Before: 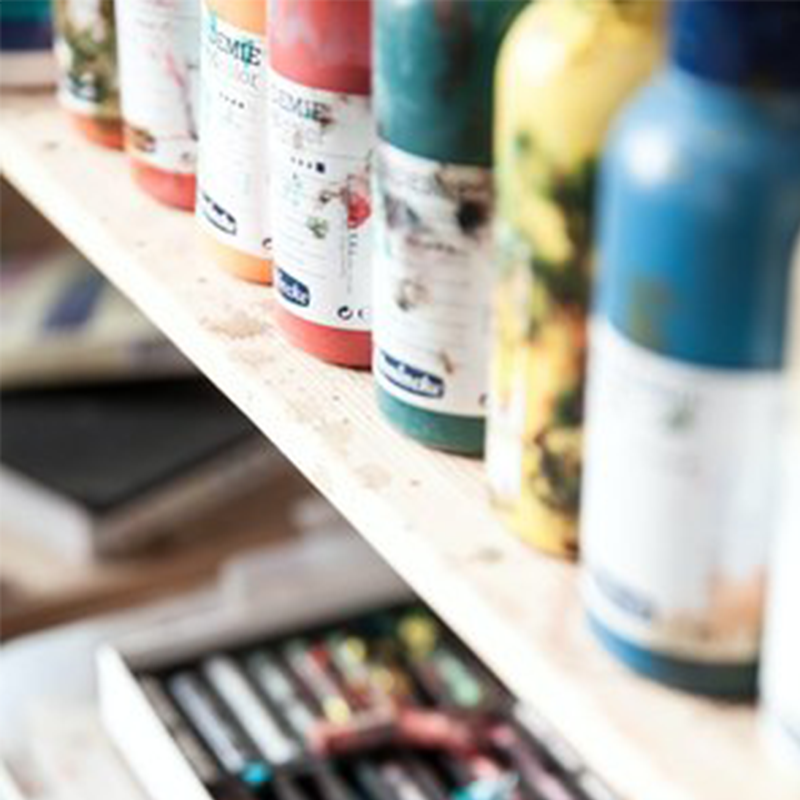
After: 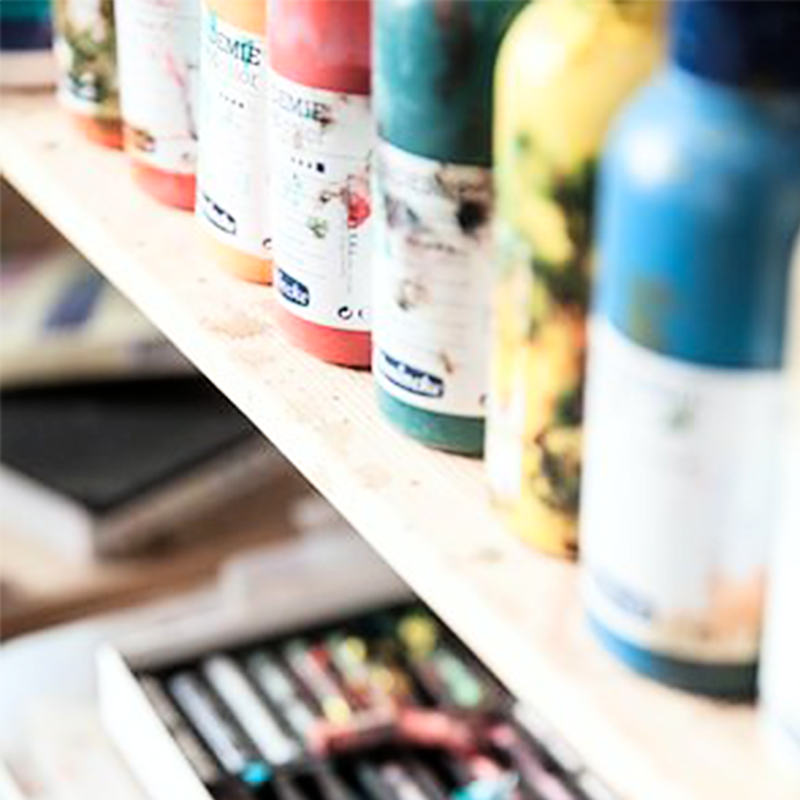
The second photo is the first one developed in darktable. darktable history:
tone curve: curves: ch0 [(0, 0) (0.004, 0.001) (0.133, 0.112) (0.325, 0.362) (0.832, 0.893) (1, 1)], color space Lab, linked channels, preserve colors none
sharpen: on, module defaults
